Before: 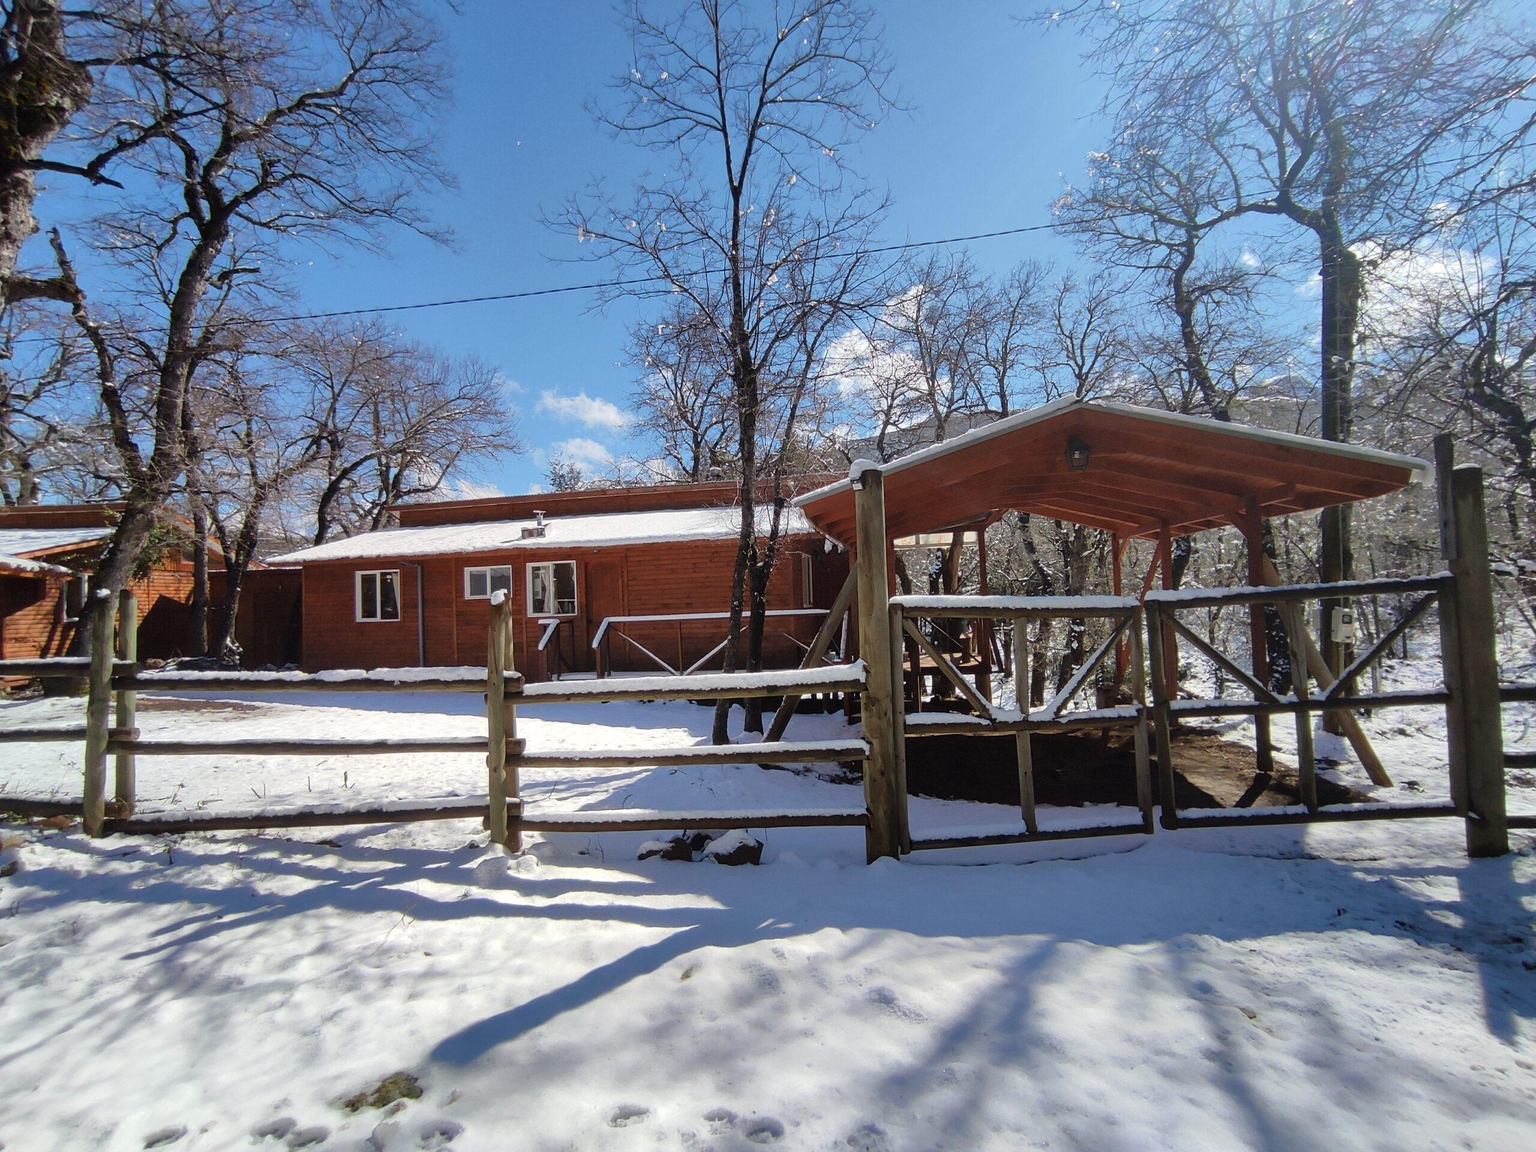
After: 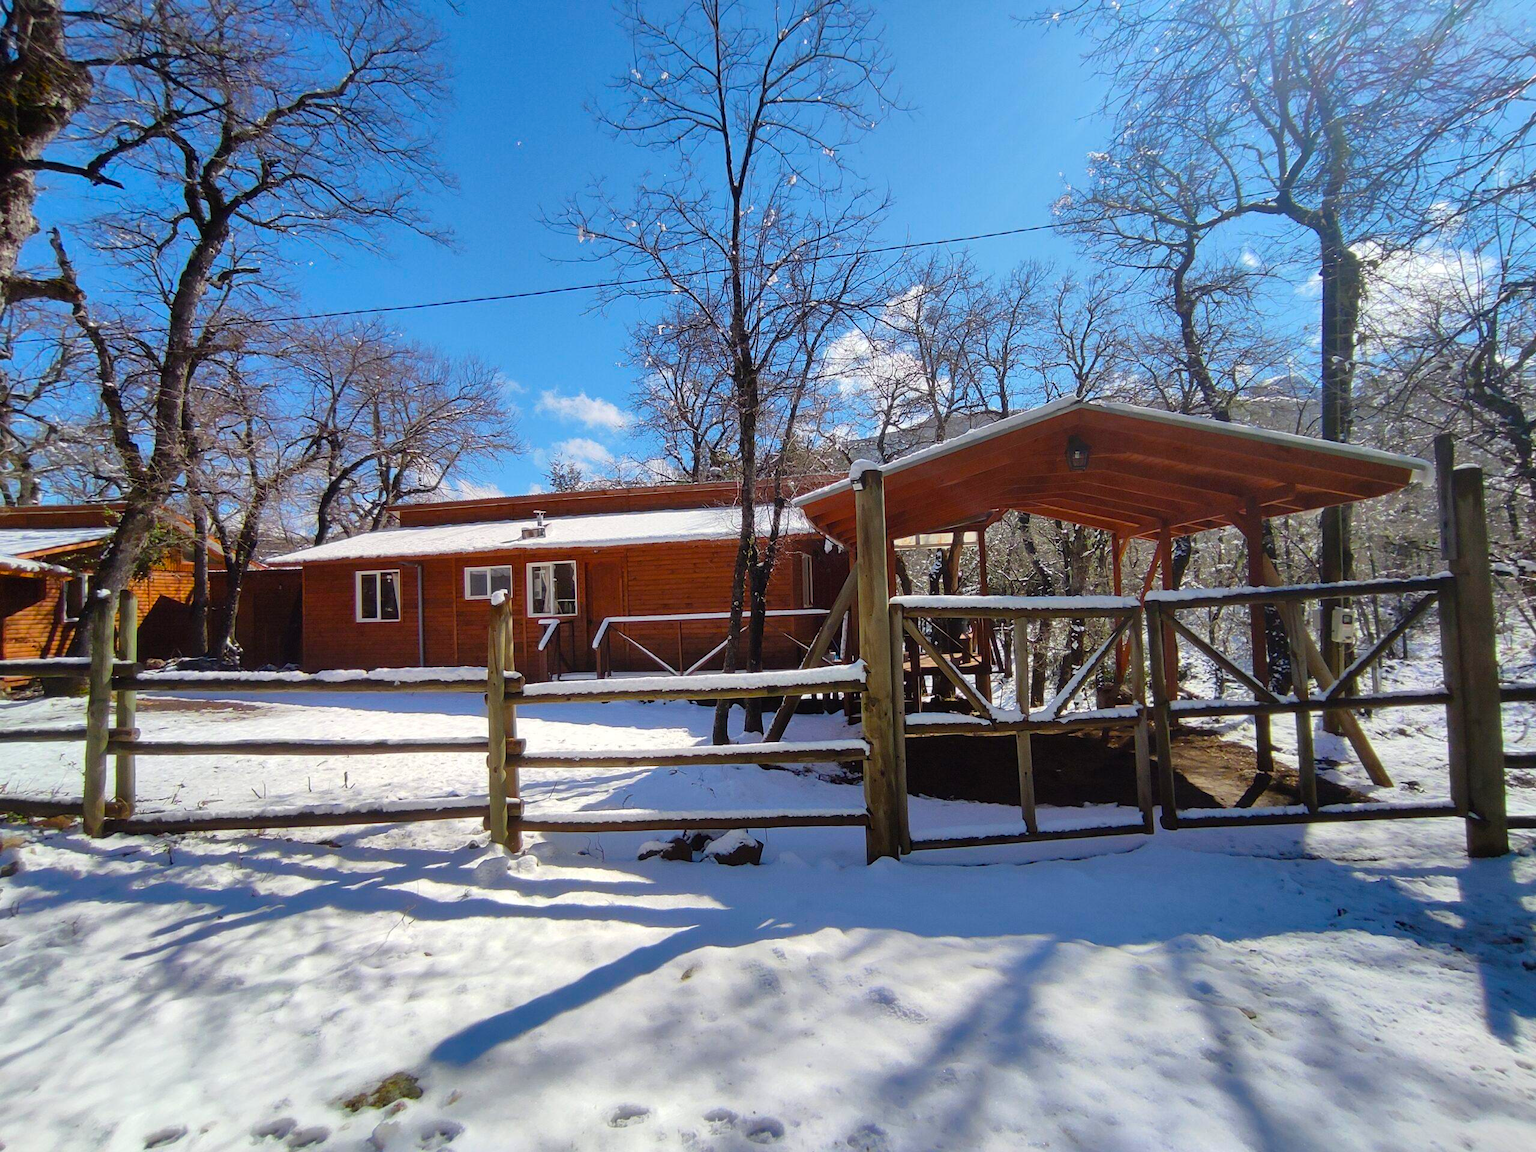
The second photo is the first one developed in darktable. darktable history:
contrast brightness saturation: saturation -0.05
color balance rgb: linear chroma grading › global chroma 15%, perceptual saturation grading › global saturation 30%
